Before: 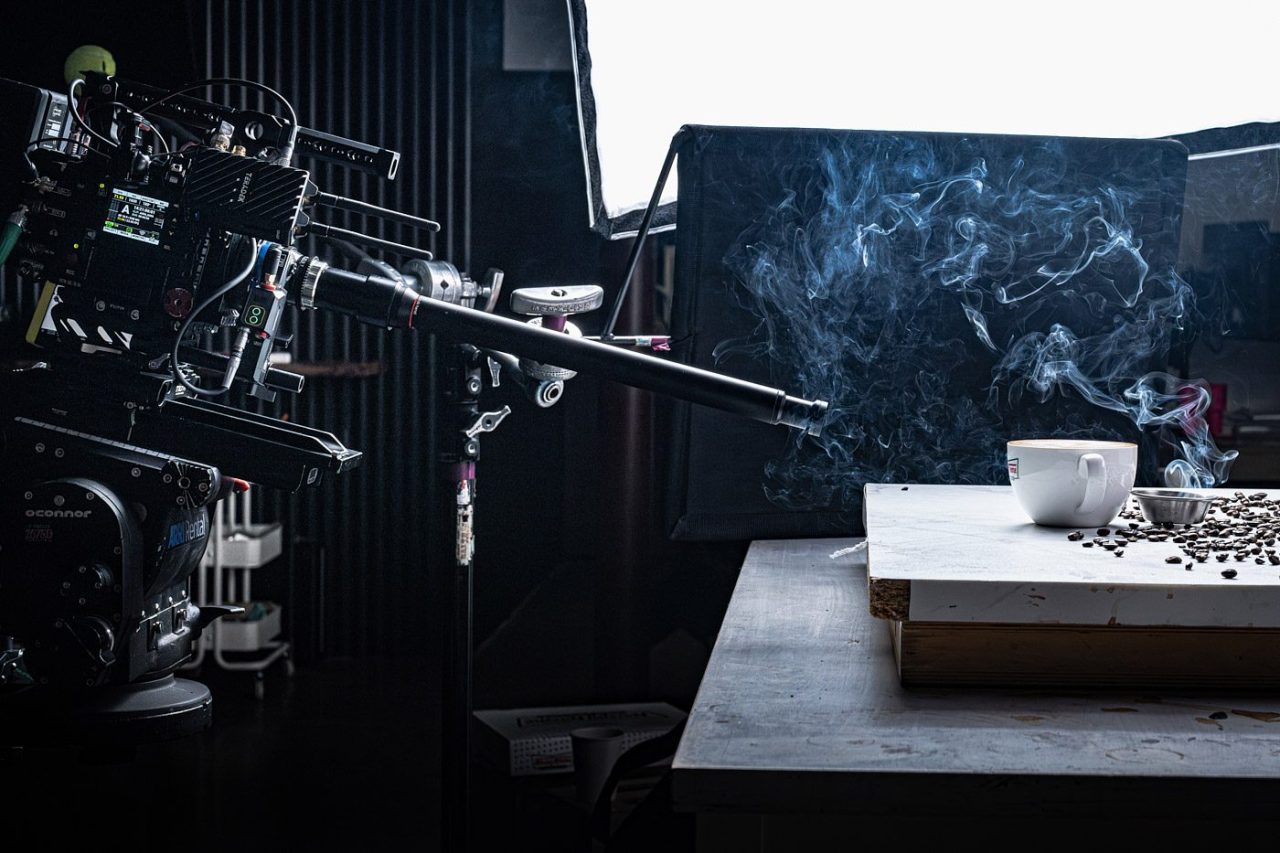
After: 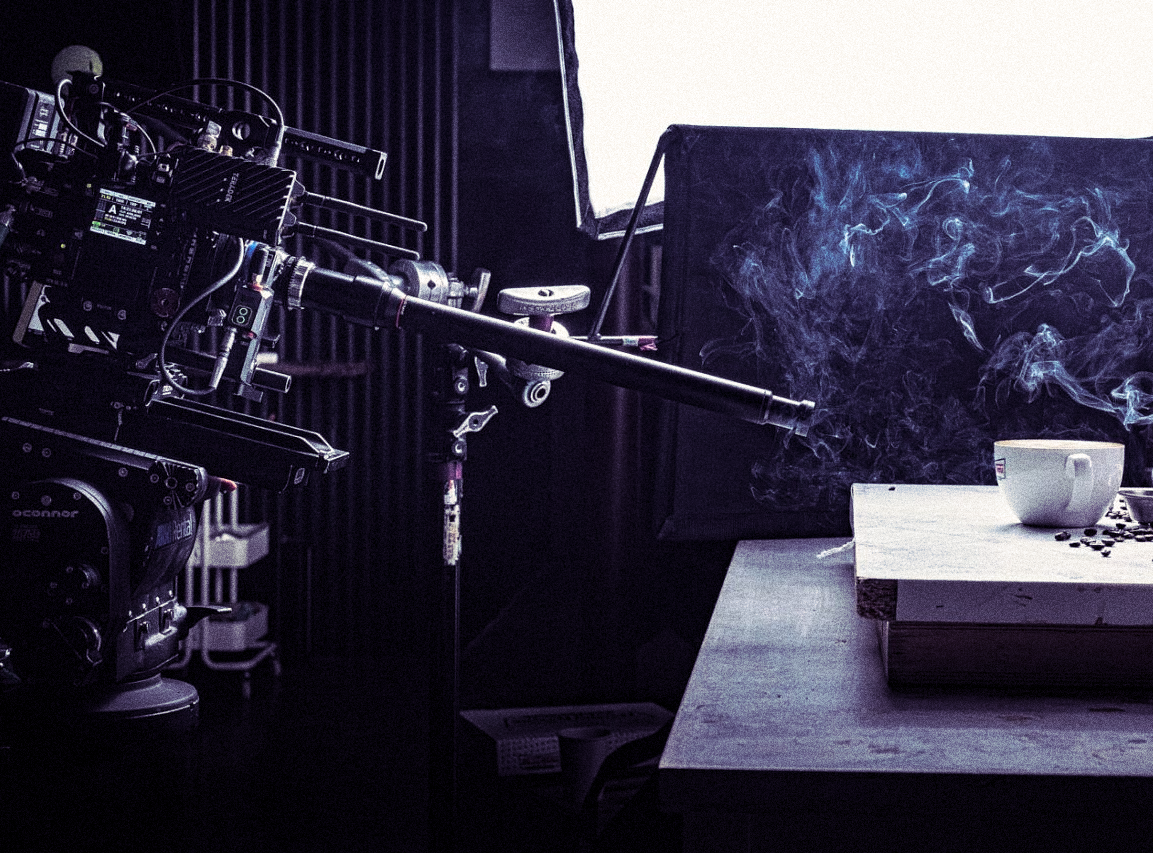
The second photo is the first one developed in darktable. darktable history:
split-toning: shadows › hue 255.6°, shadows › saturation 0.66, highlights › hue 43.2°, highlights › saturation 0.68, balance -50.1
crop and rotate: left 1.088%, right 8.807%
grain: coarseness 14.49 ISO, strength 48.04%, mid-tones bias 35%
